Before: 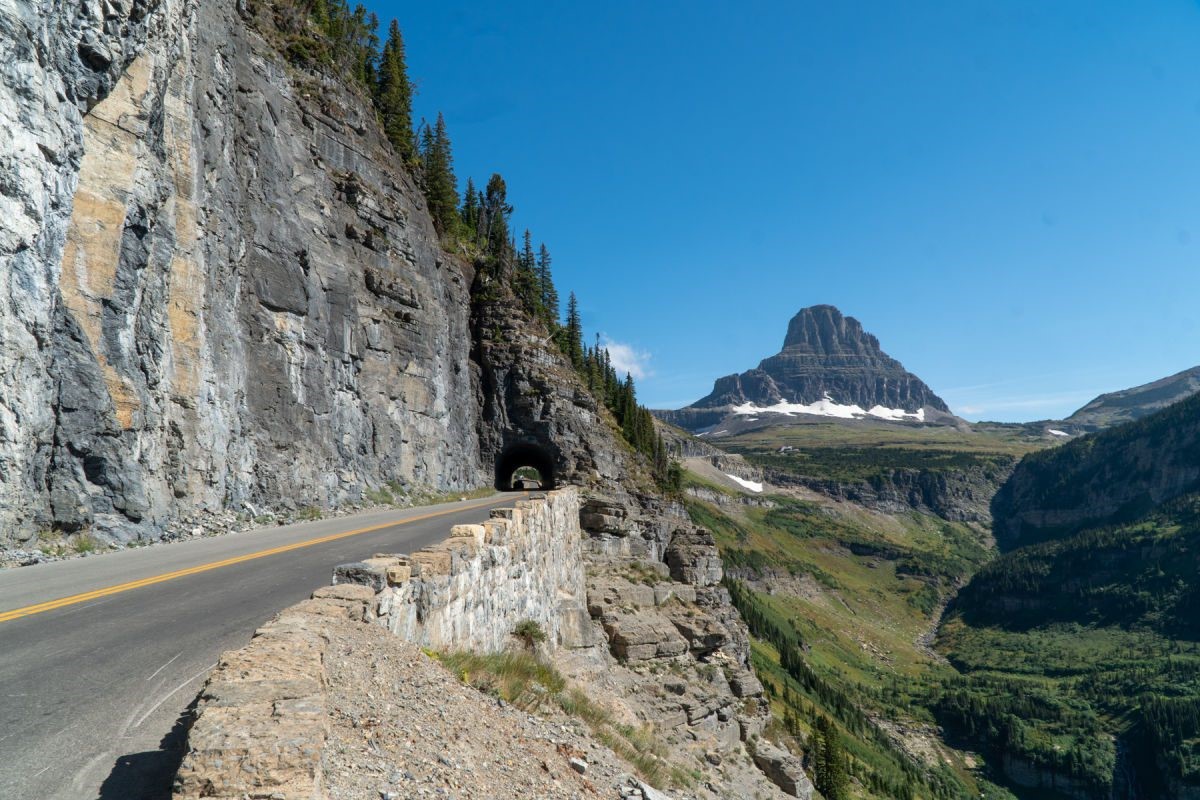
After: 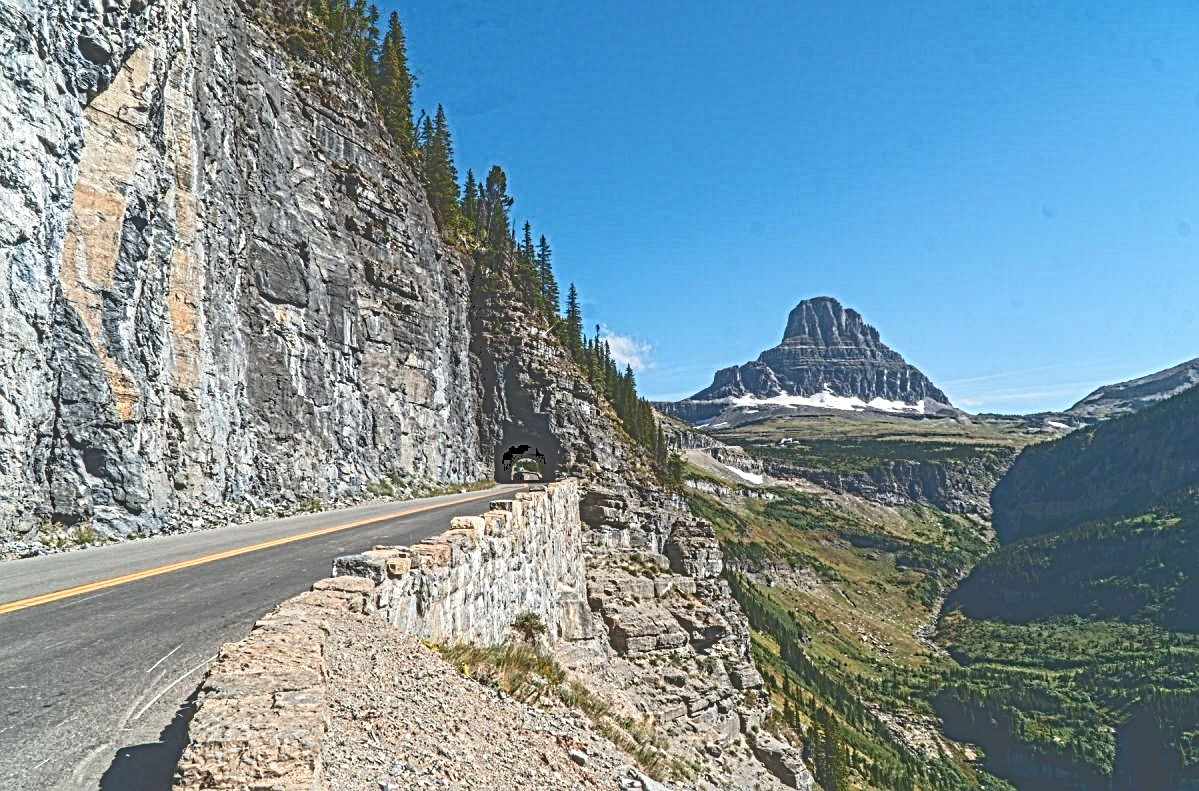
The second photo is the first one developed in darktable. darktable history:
color zones: curves: ch1 [(0, 0.469) (0.072, 0.457) (0.243, 0.494) (0.429, 0.5) (0.571, 0.5) (0.714, 0.5) (0.857, 0.5) (1, 0.469)]; ch2 [(0, 0.499) (0.143, 0.467) (0.242, 0.436) (0.429, 0.493) (0.571, 0.5) (0.714, 0.5) (0.857, 0.5) (1, 0.499)]
local contrast: mode bilateral grid, contrast 20, coarseness 3, detail 300%, midtone range 0.2
crop: top 1.086%, right 0.015%
tone curve: curves: ch0 [(0, 0) (0.003, 0.299) (0.011, 0.299) (0.025, 0.299) (0.044, 0.299) (0.069, 0.3) (0.1, 0.306) (0.136, 0.316) (0.177, 0.326) (0.224, 0.338) (0.277, 0.366) (0.335, 0.406) (0.399, 0.462) (0.468, 0.533) (0.543, 0.607) (0.623, 0.7) (0.709, 0.775) (0.801, 0.843) (0.898, 0.903) (1, 1)], color space Lab, independent channels, preserve colors none
